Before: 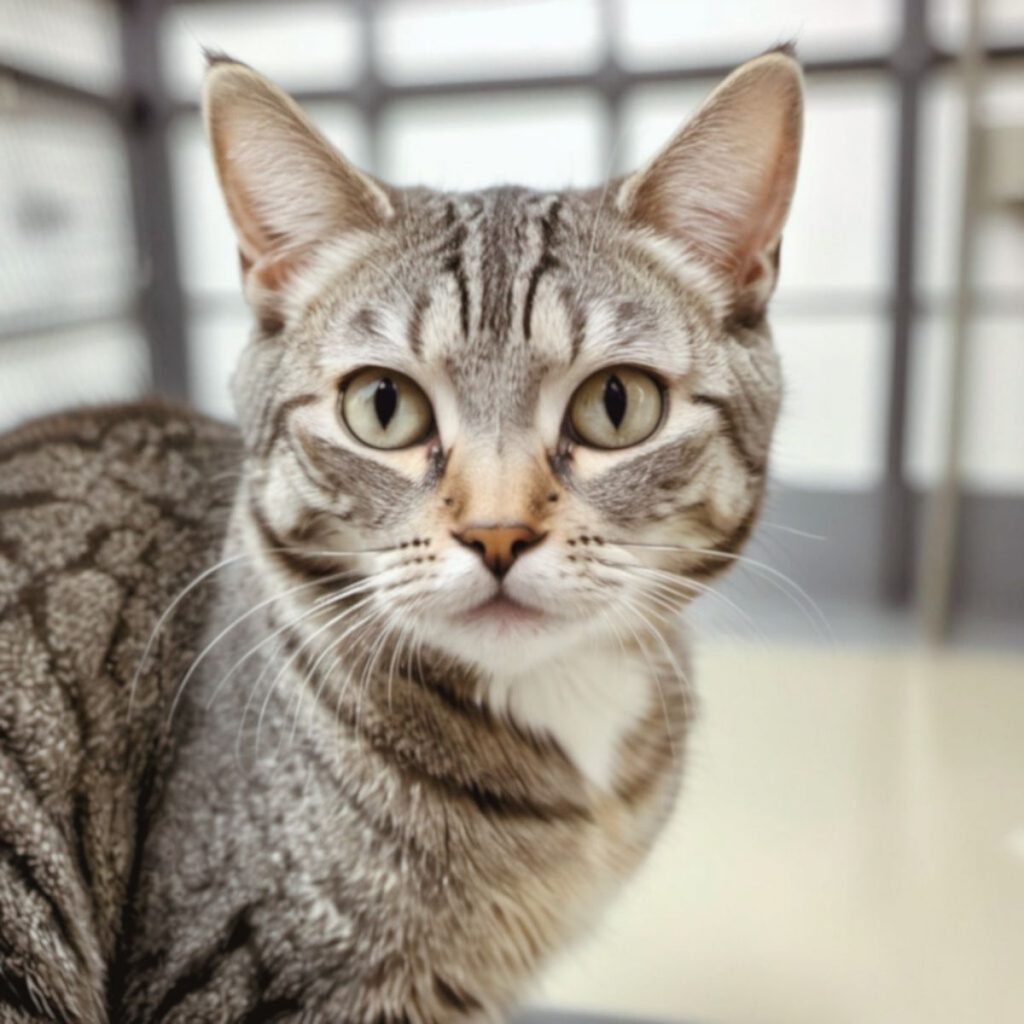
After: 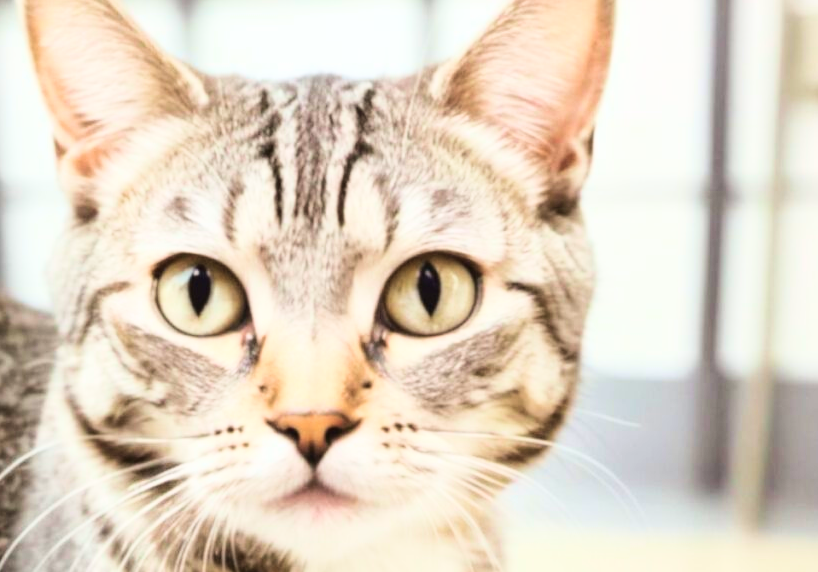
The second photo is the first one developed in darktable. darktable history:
base curve: curves: ch0 [(0, 0) (0.018, 0.026) (0.143, 0.37) (0.33, 0.731) (0.458, 0.853) (0.735, 0.965) (0.905, 0.986) (1, 1)]
color correction: highlights a* -0.155, highlights b* 0.109
velvia: on, module defaults
crop: left 18.252%, top 11.103%, right 1.781%, bottom 33.02%
